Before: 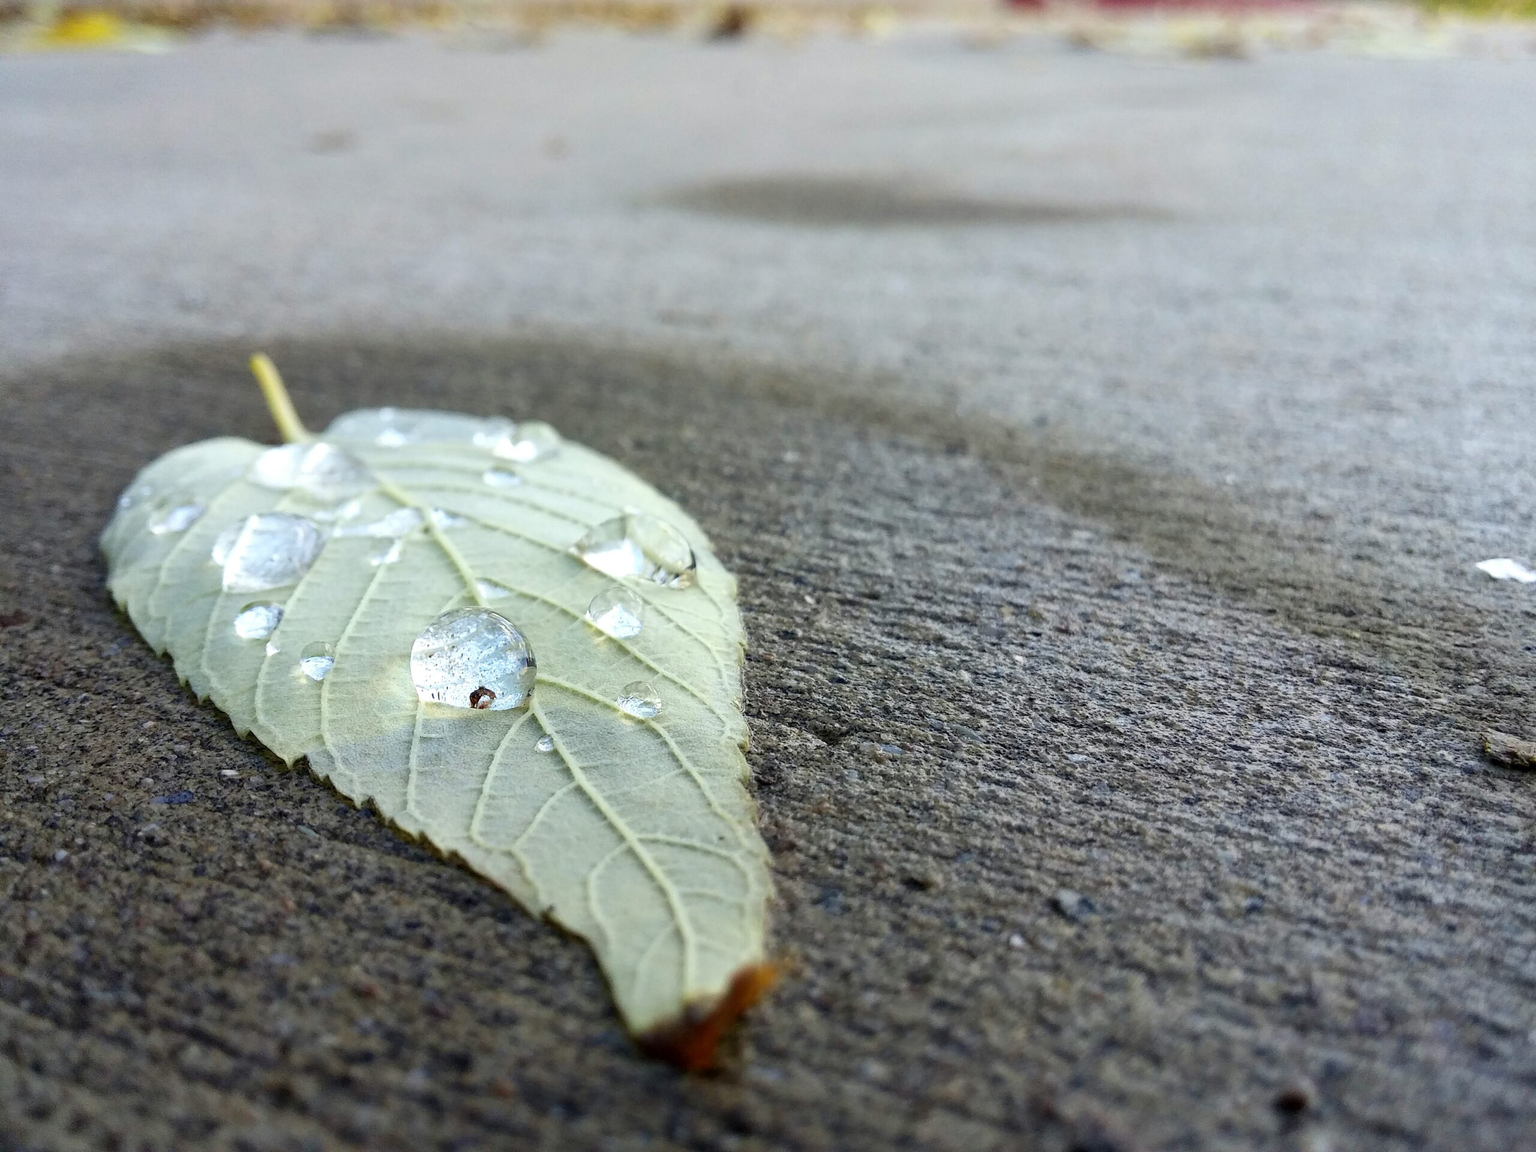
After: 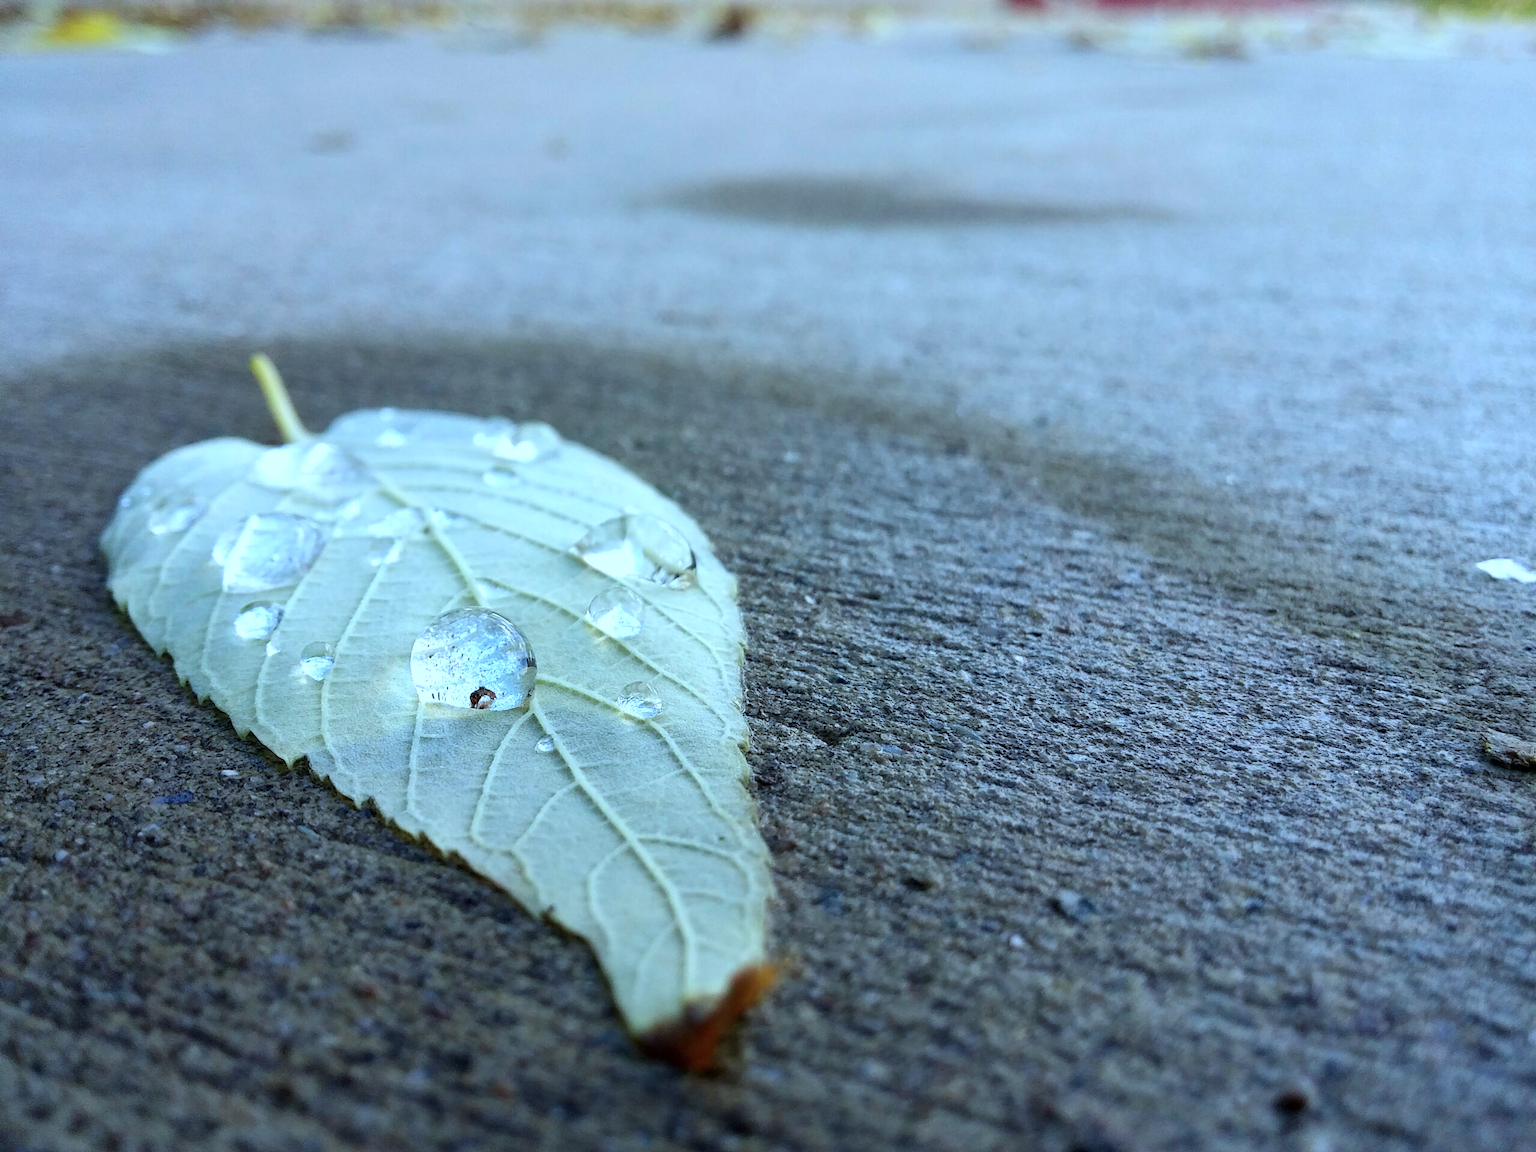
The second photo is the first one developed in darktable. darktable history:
color calibration: x 0.395, y 0.386, temperature 3714.86 K
